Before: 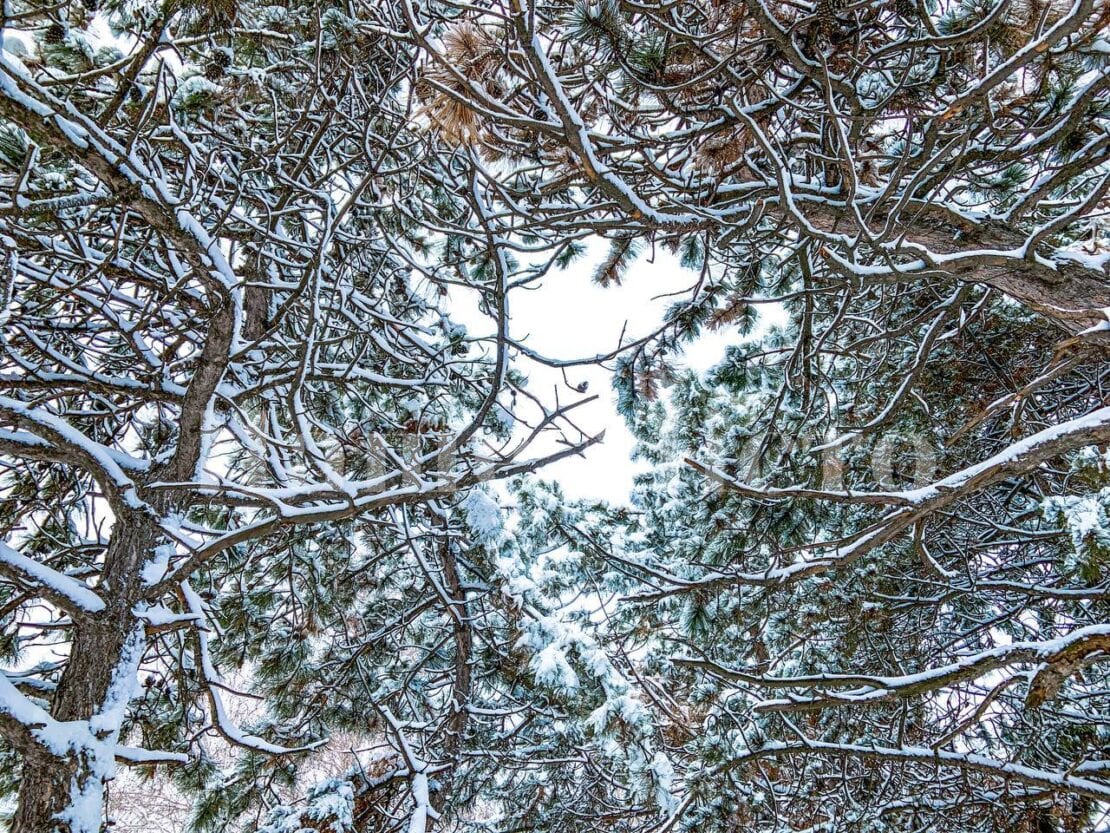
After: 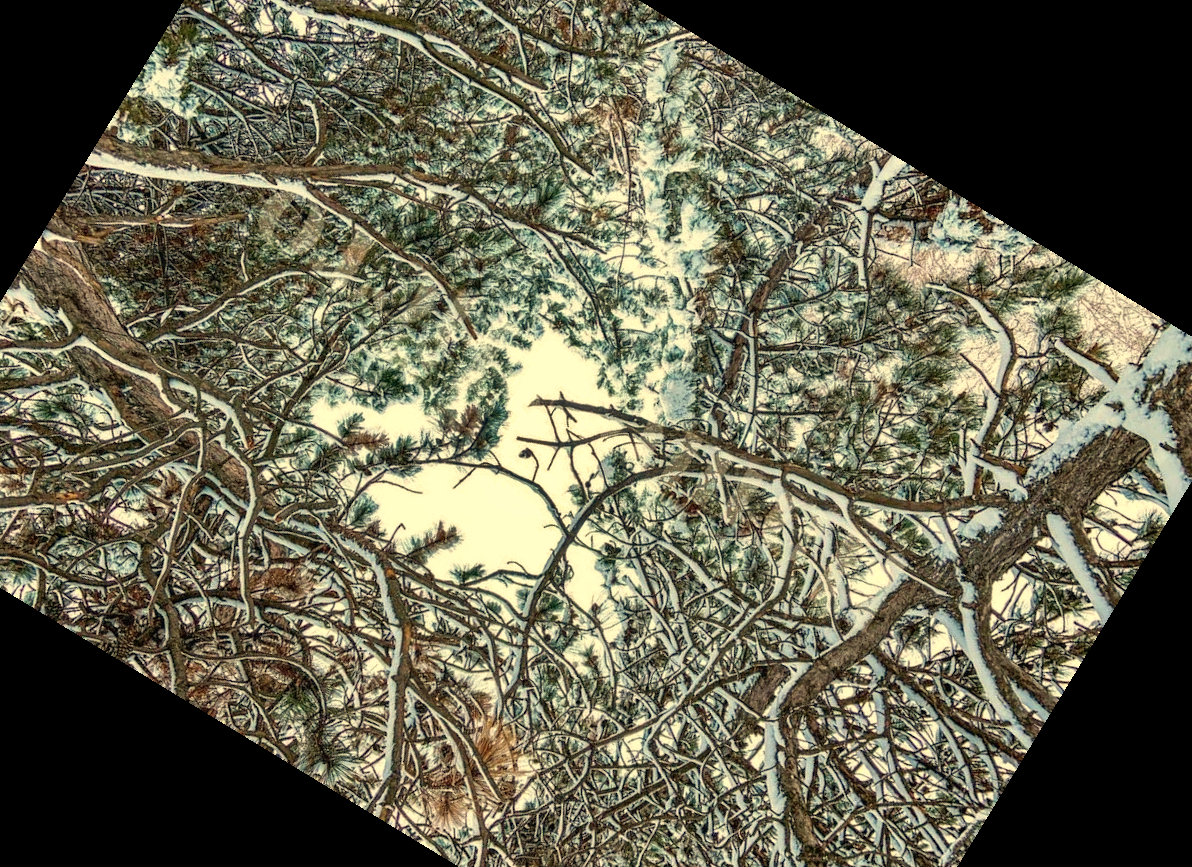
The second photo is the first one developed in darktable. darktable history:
color calibration: x 0.342, y 0.356, temperature 5122 K
crop and rotate: angle 148.68°, left 9.111%, top 15.603%, right 4.588%, bottom 17.041%
shadows and highlights: shadows 20.91, highlights -82.73, soften with gaussian
white balance: red 1.08, blue 0.791
